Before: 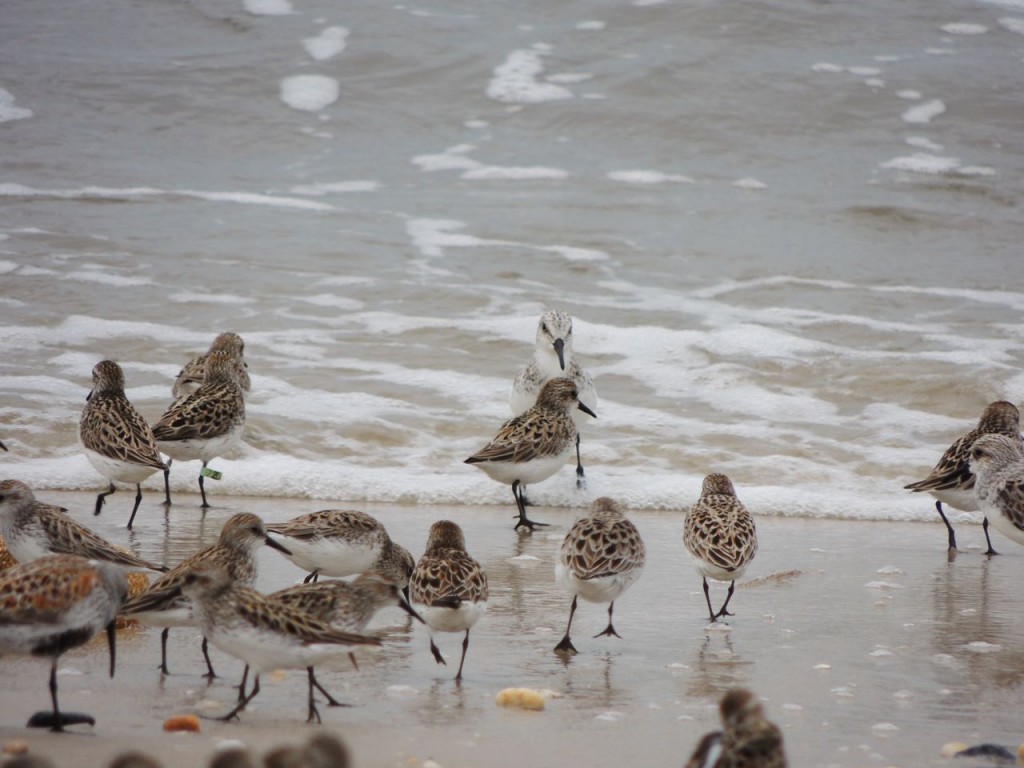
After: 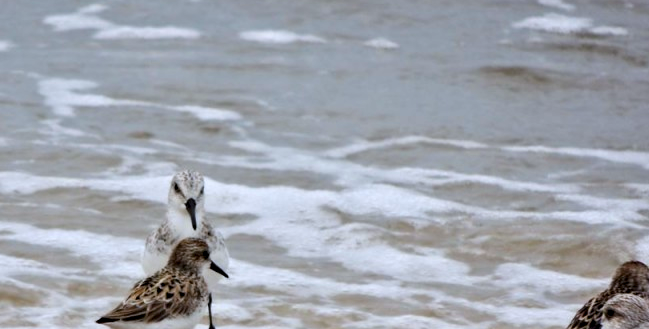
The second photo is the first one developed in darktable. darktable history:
crop: left 36.026%, top 18.333%, right 0.507%, bottom 38.701%
contrast equalizer: octaves 7, y [[0.511, 0.558, 0.631, 0.632, 0.559, 0.512], [0.5 ×6], [0.5 ×6], [0 ×6], [0 ×6]]
color balance rgb: perceptual saturation grading › global saturation 19.711%, global vibrance 20%
color correction: highlights a* -0.664, highlights b* -8.72
